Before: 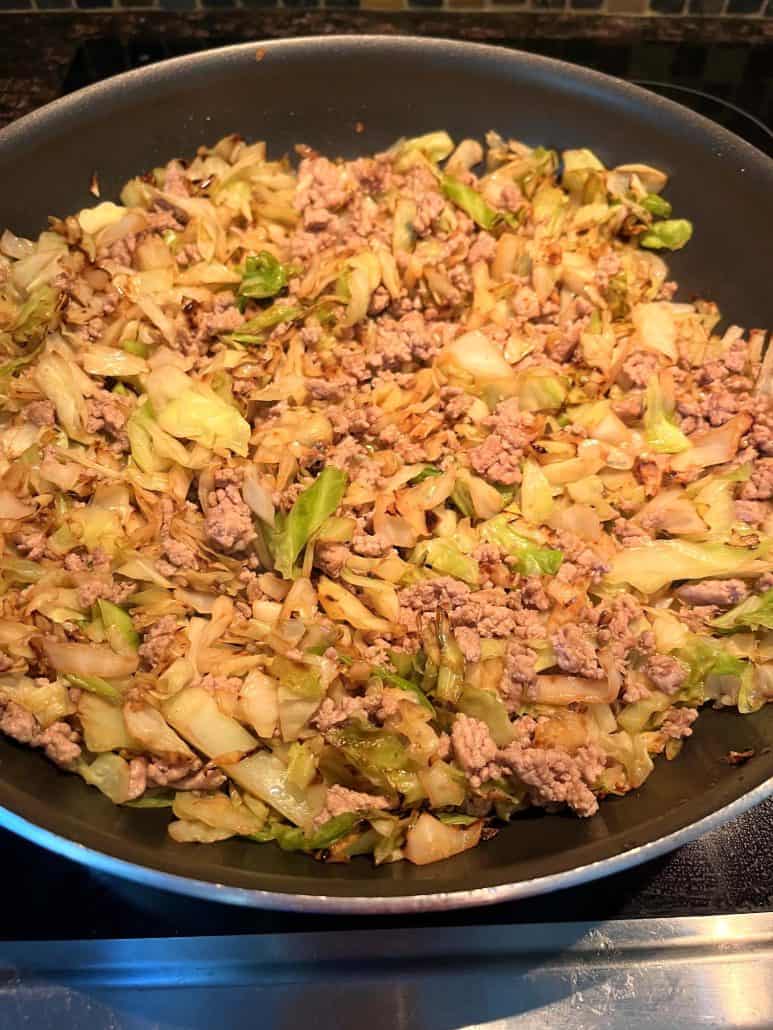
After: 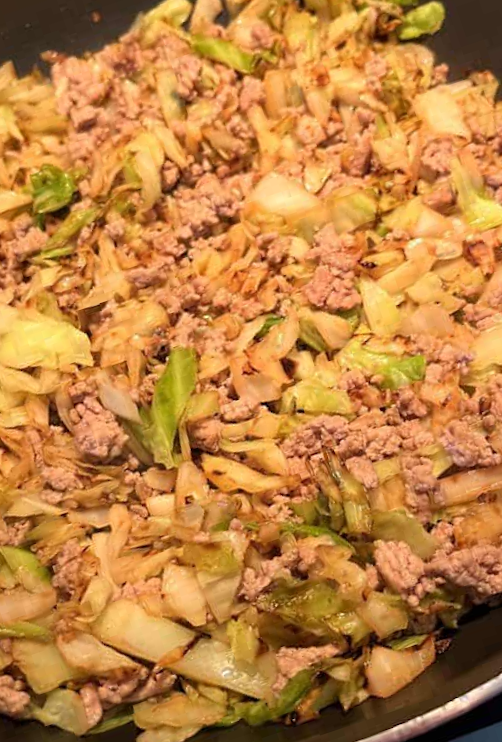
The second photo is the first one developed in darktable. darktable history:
crop and rotate: angle 18.49°, left 6.745%, right 4.109%, bottom 1.178%
